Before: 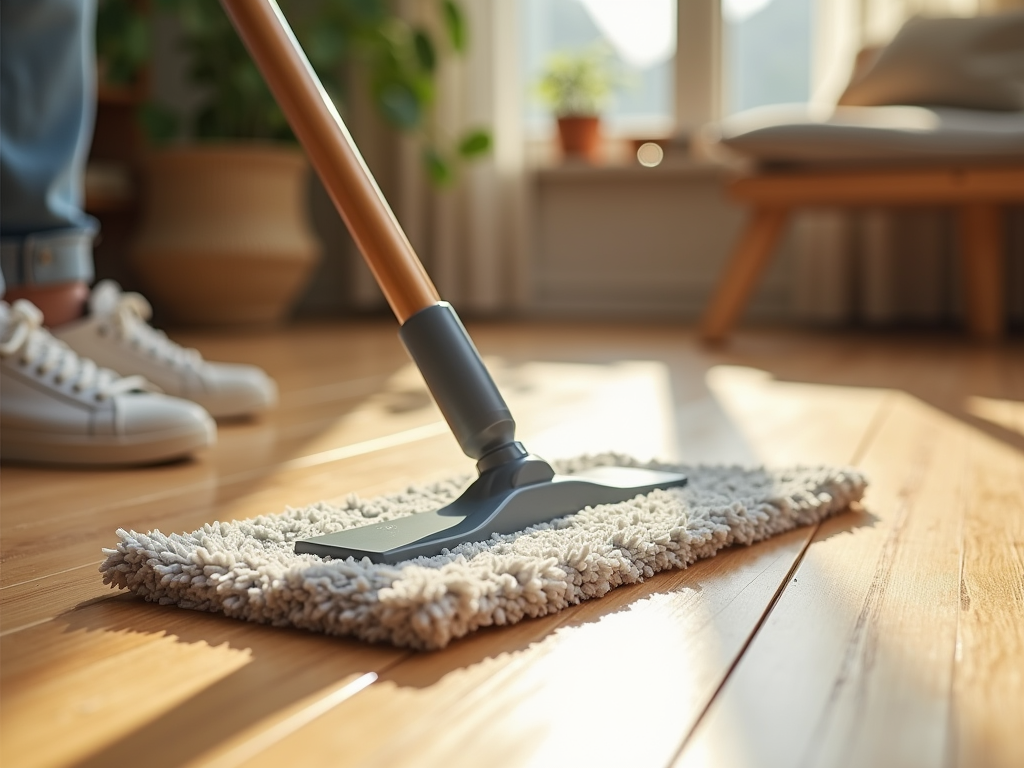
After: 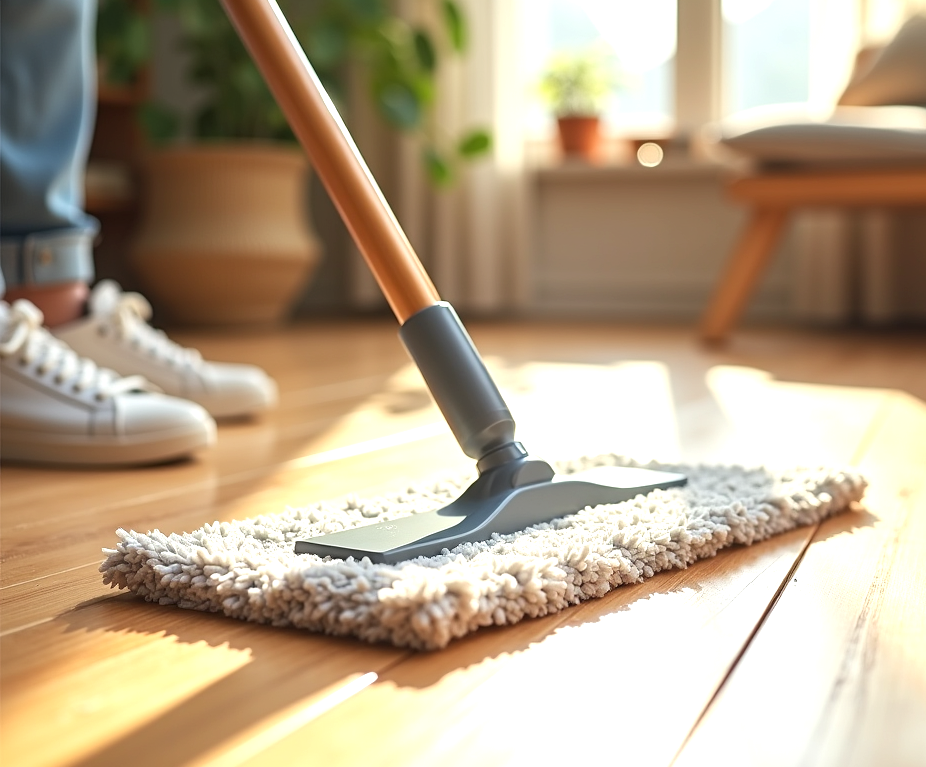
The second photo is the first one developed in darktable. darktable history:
exposure: exposure 0.754 EV, compensate highlight preservation false
crop: right 9.519%, bottom 0.037%
